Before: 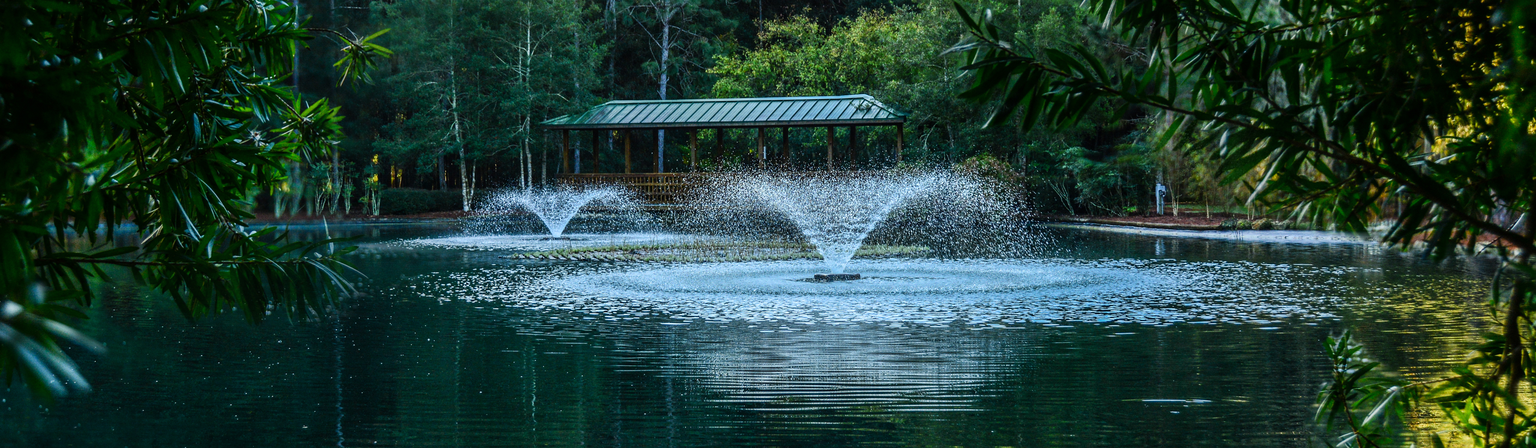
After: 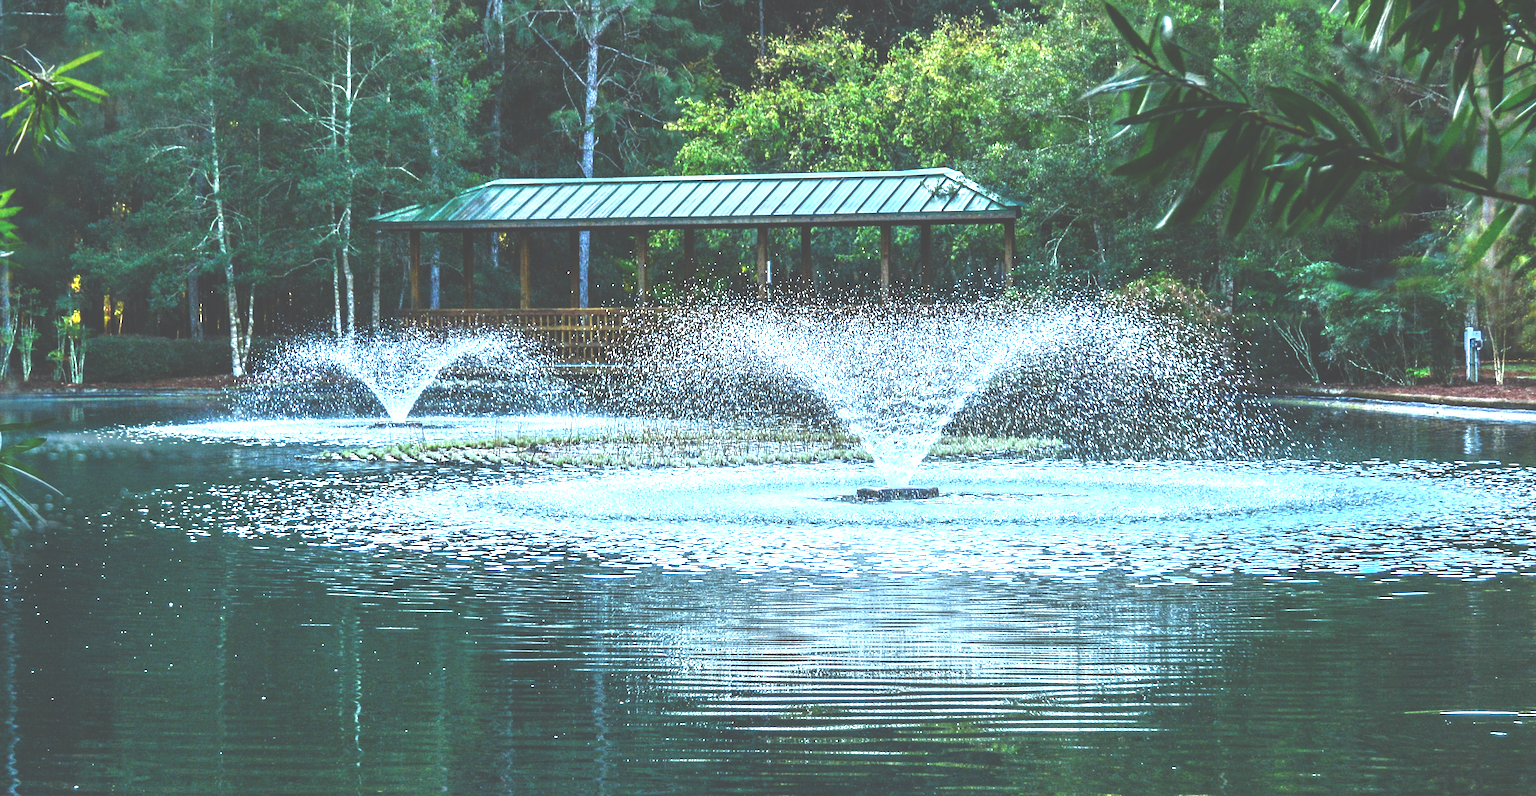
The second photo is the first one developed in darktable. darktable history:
crop: left 21.674%, right 22.086%
exposure: black level correction -0.023, exposure 1.397 EV, compensate highlight preservation false
